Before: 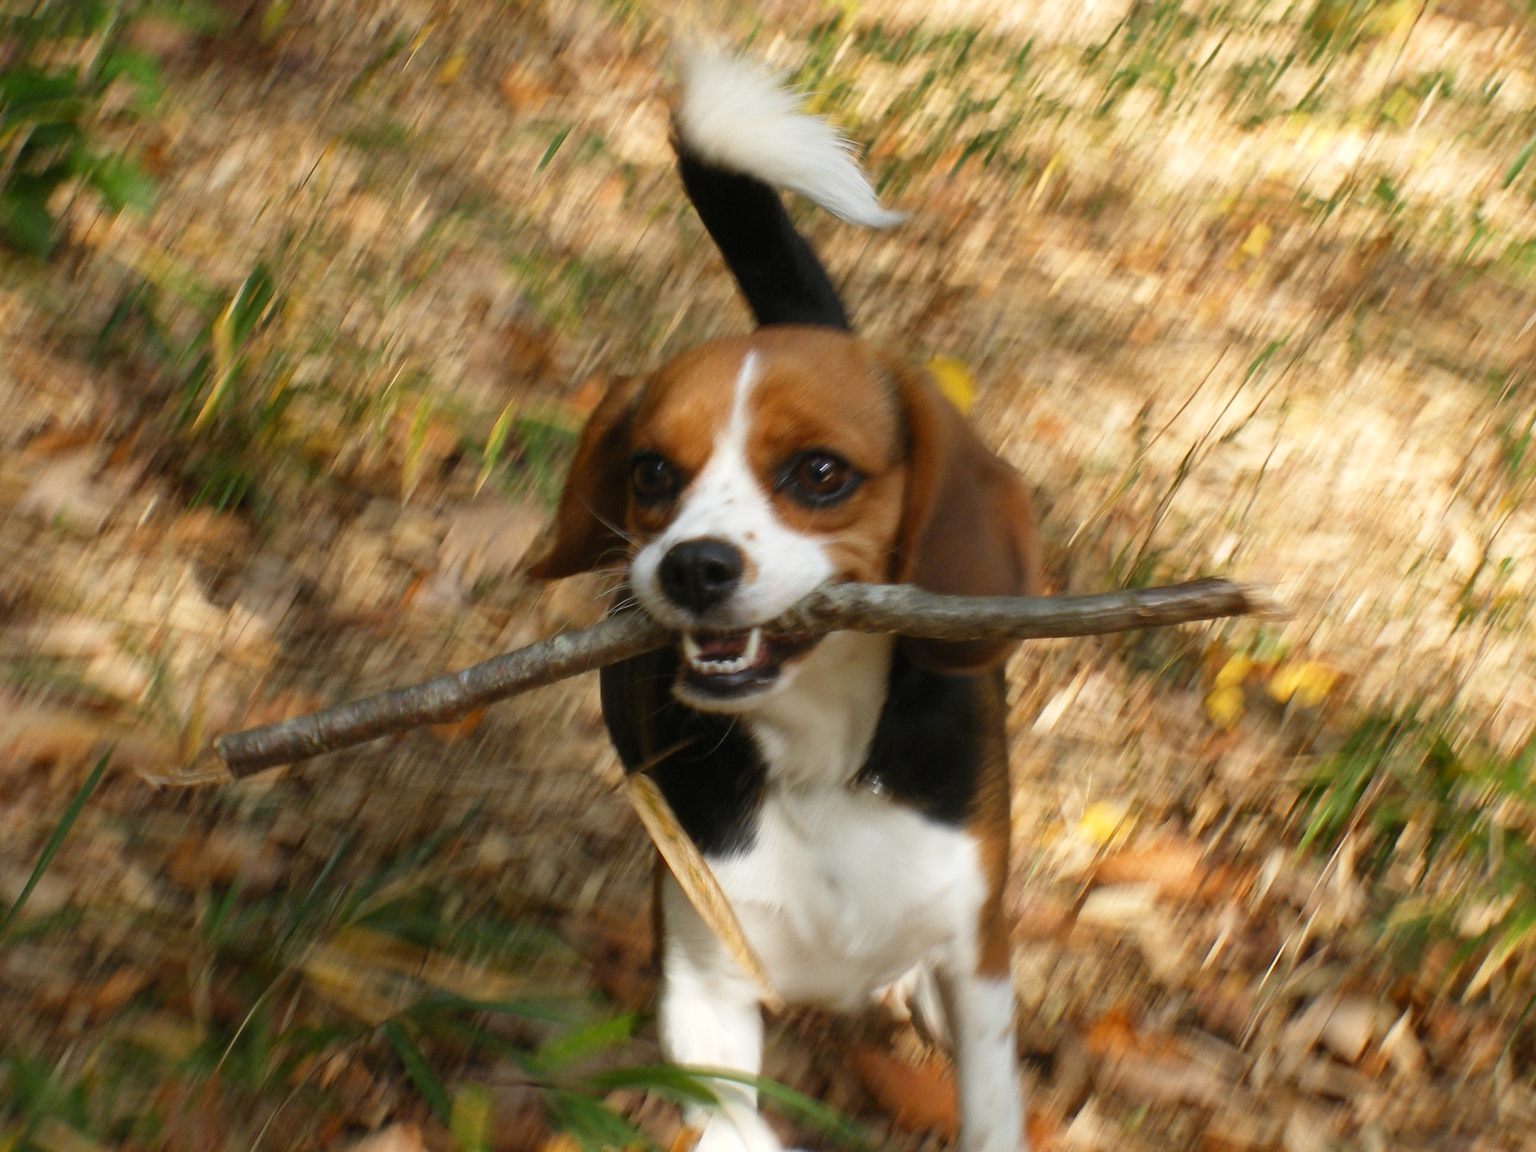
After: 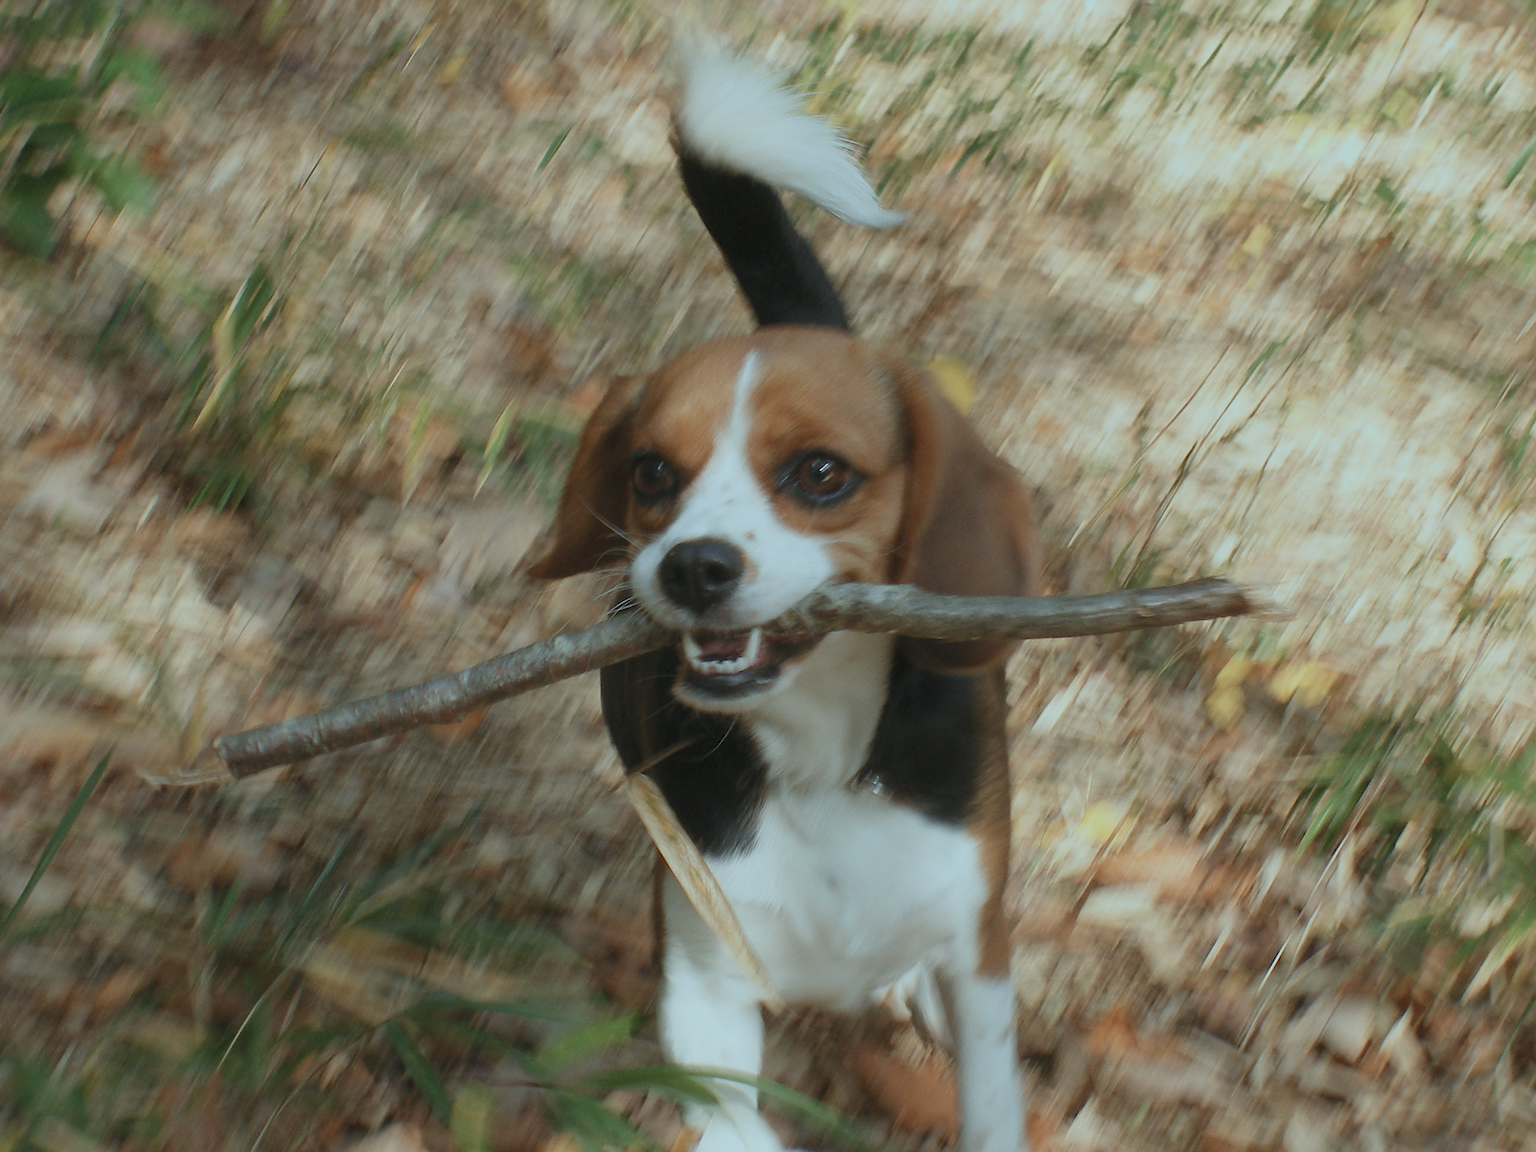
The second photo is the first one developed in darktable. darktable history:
color balance rgb: contrast -30%
sharpen: on, module defaults
color correction: highlights a* -10.04, highlights b* -10.37
contrast brightness saturation: contrast 0.1, saturation -0.36
